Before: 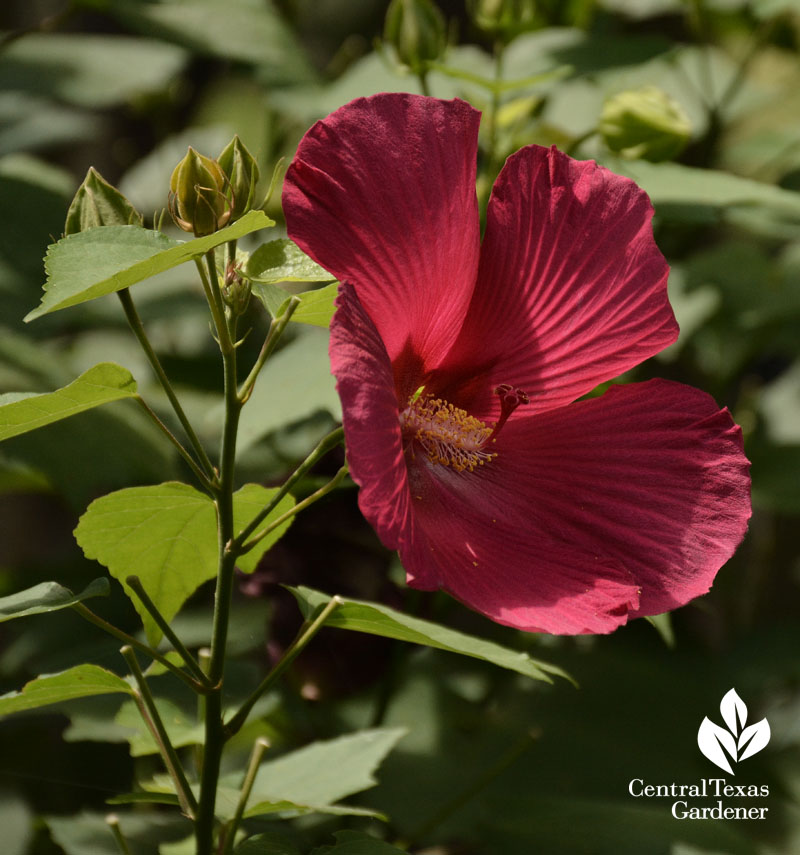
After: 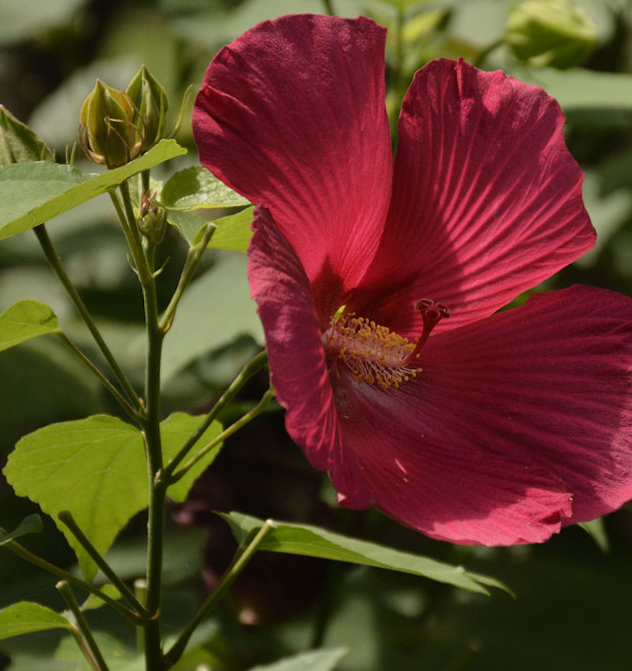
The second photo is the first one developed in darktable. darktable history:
local contrast: mode bilateral grid, contrast 100, coarseness 100, detail 91%, midtone range 0.2
tone equalizer: on, module defaults
crop and rotate: left 11.831%, top 11.346%, right 13.429%, bottom 13.899%
rotate and perspective: rotation -3.18°, automatic cropping off
